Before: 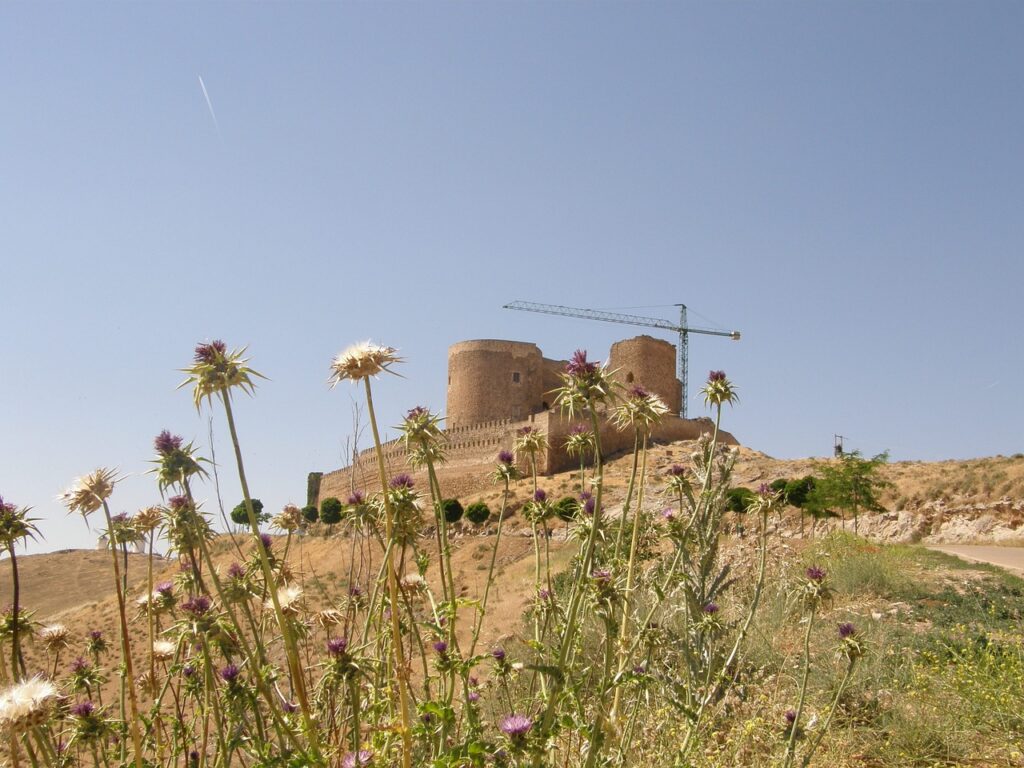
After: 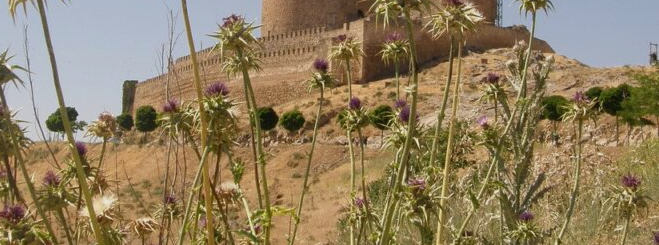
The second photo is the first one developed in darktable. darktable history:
exposure: exposure -0.293 EV, compensate highlight preservation false
crop: left 18.091%, top 51.13%, right 17.525%, bottom 16.85%
